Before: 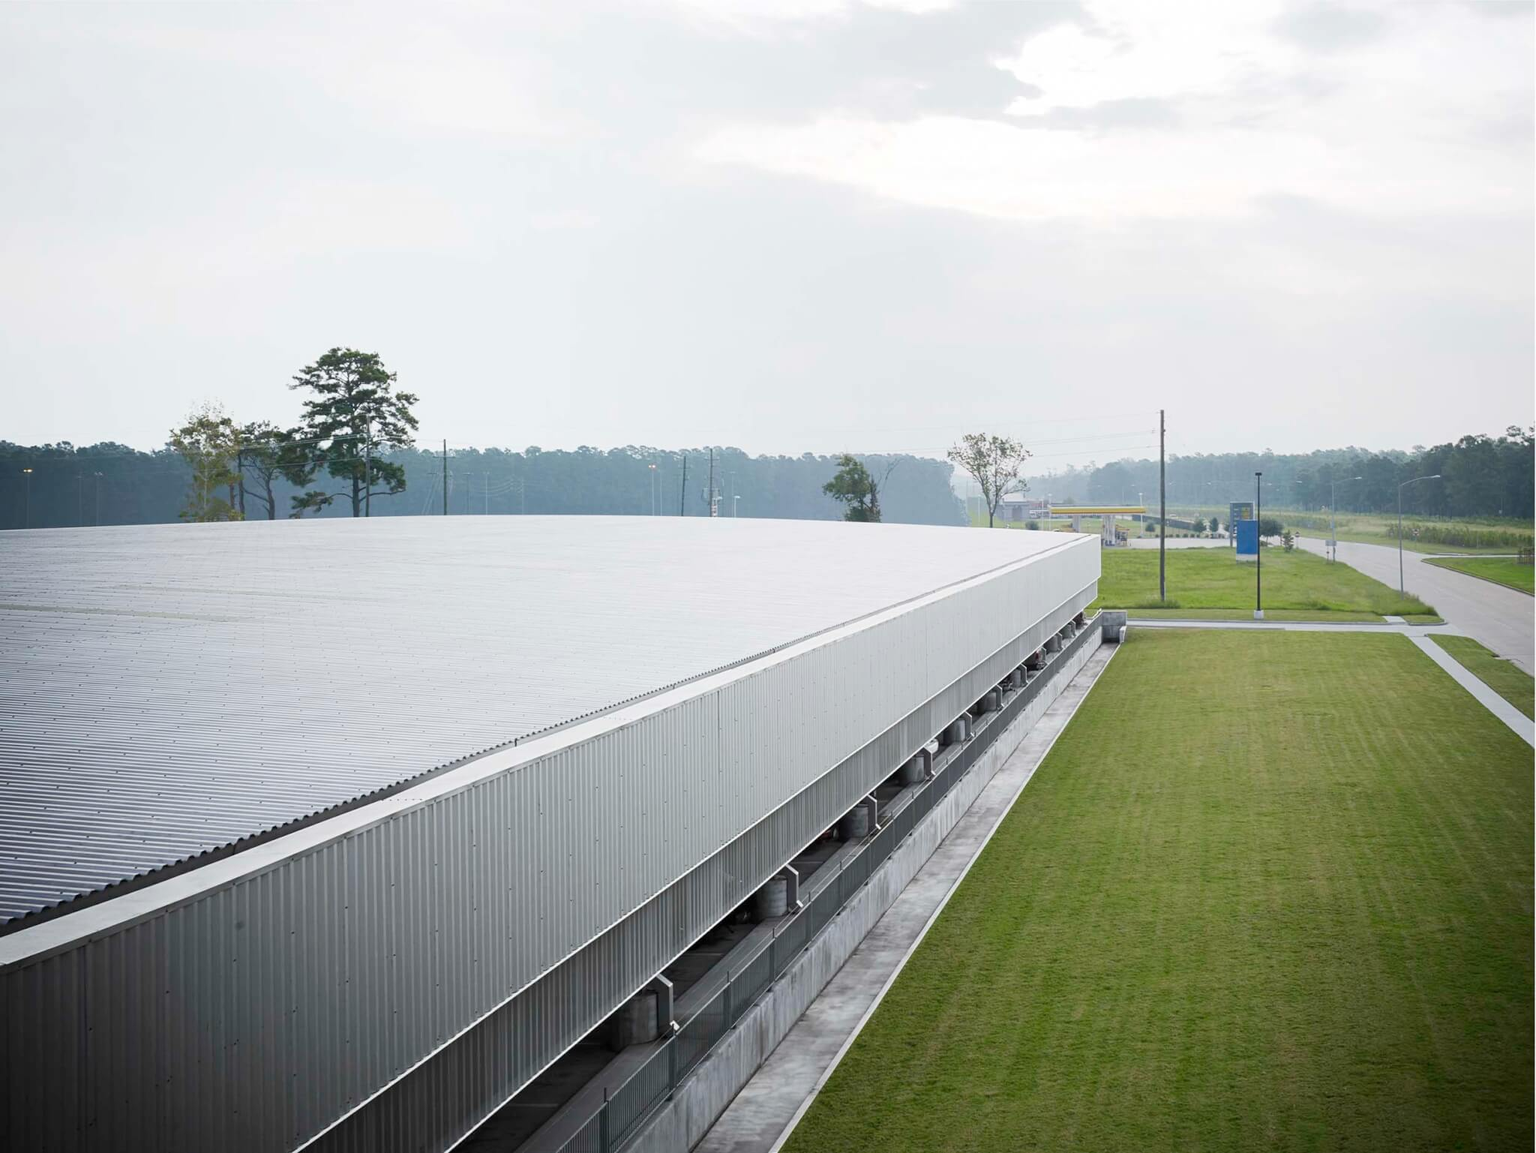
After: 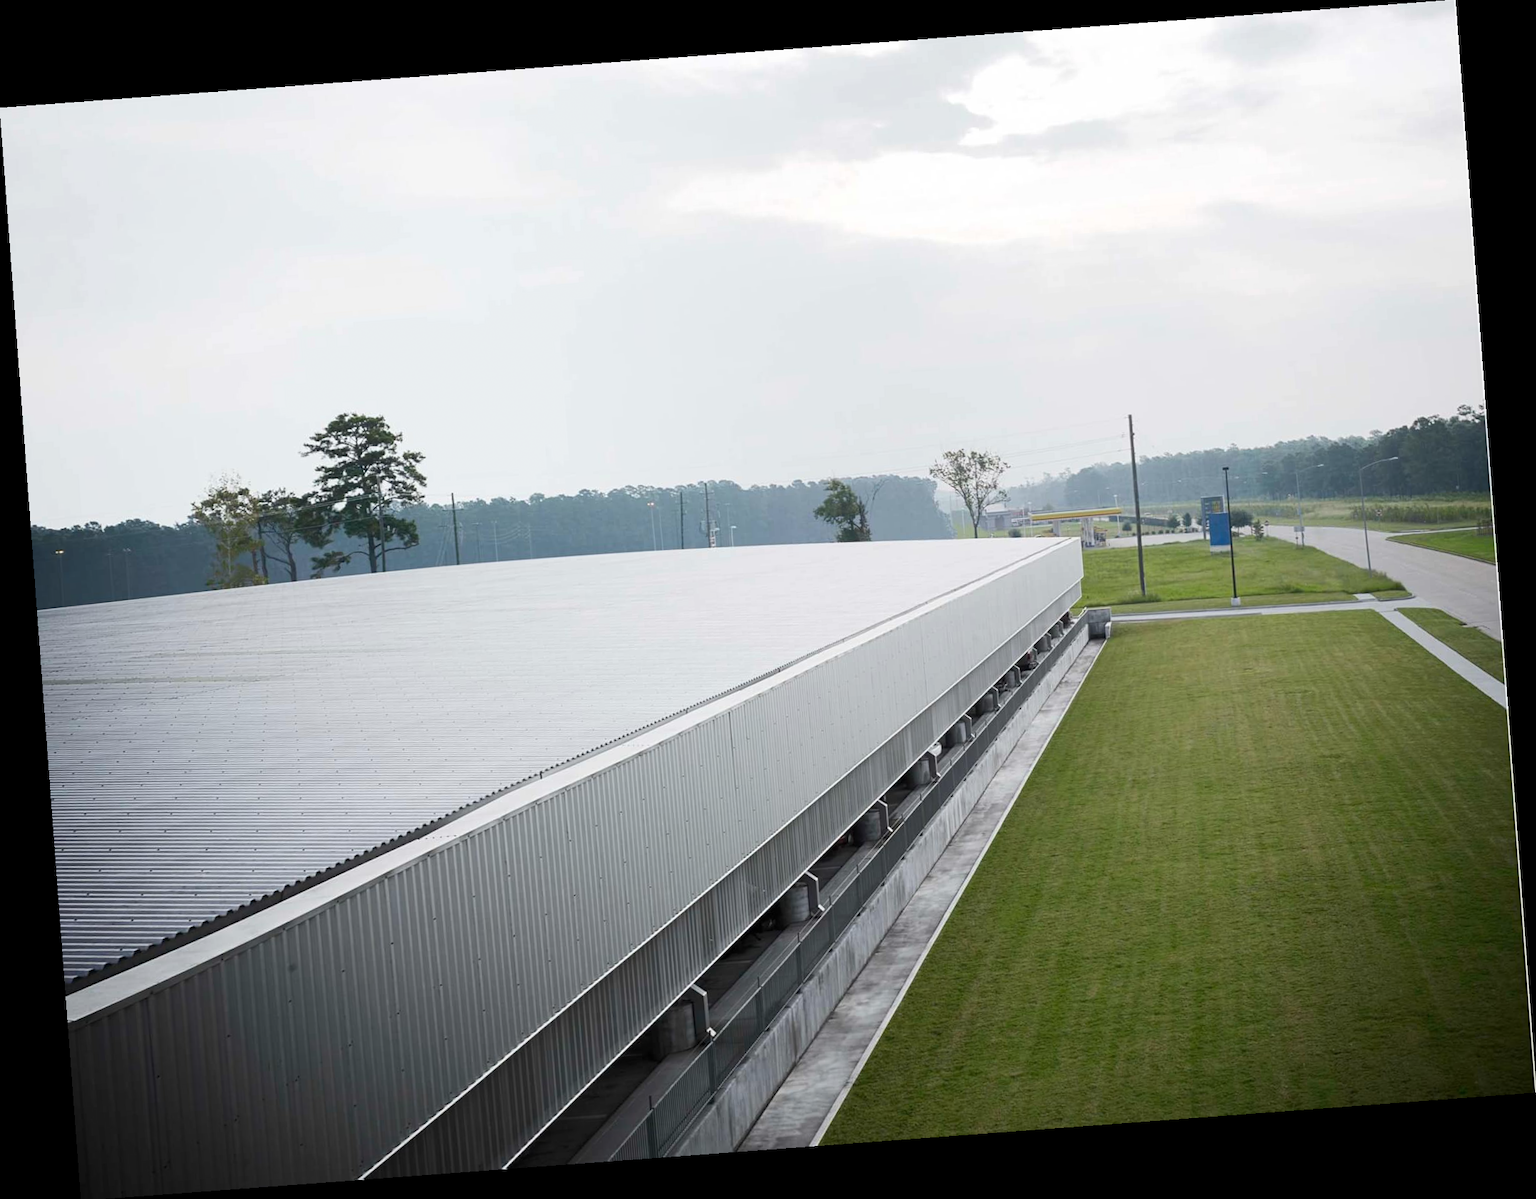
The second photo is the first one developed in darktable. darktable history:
rotate and perspective: rotation -4.25°, automatic cropping off
tone curve: curves: ch0 [(0, 0) (0.405, 0.351) (1, 1)]
